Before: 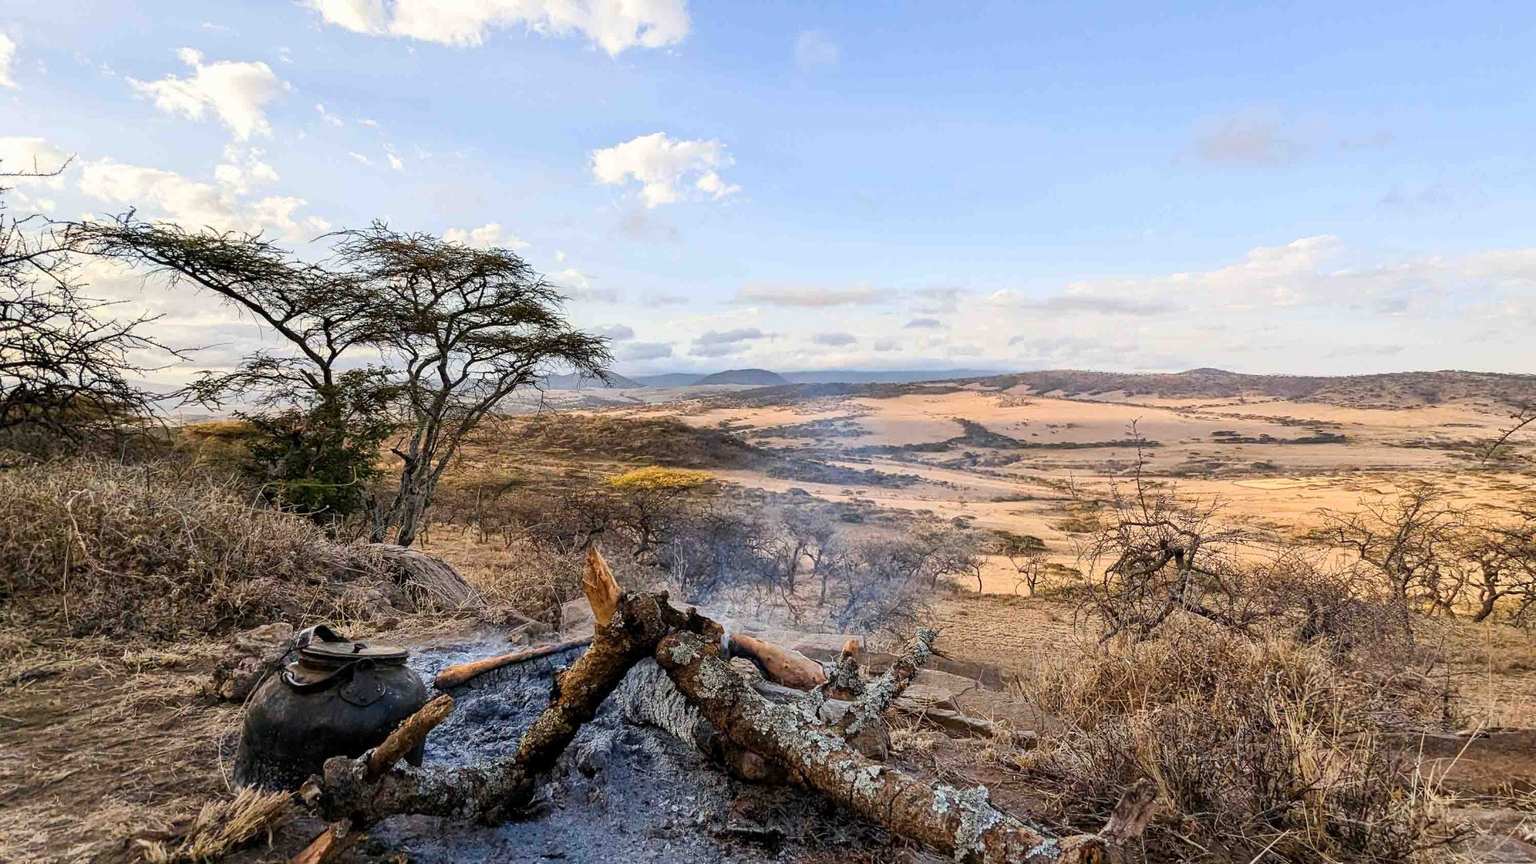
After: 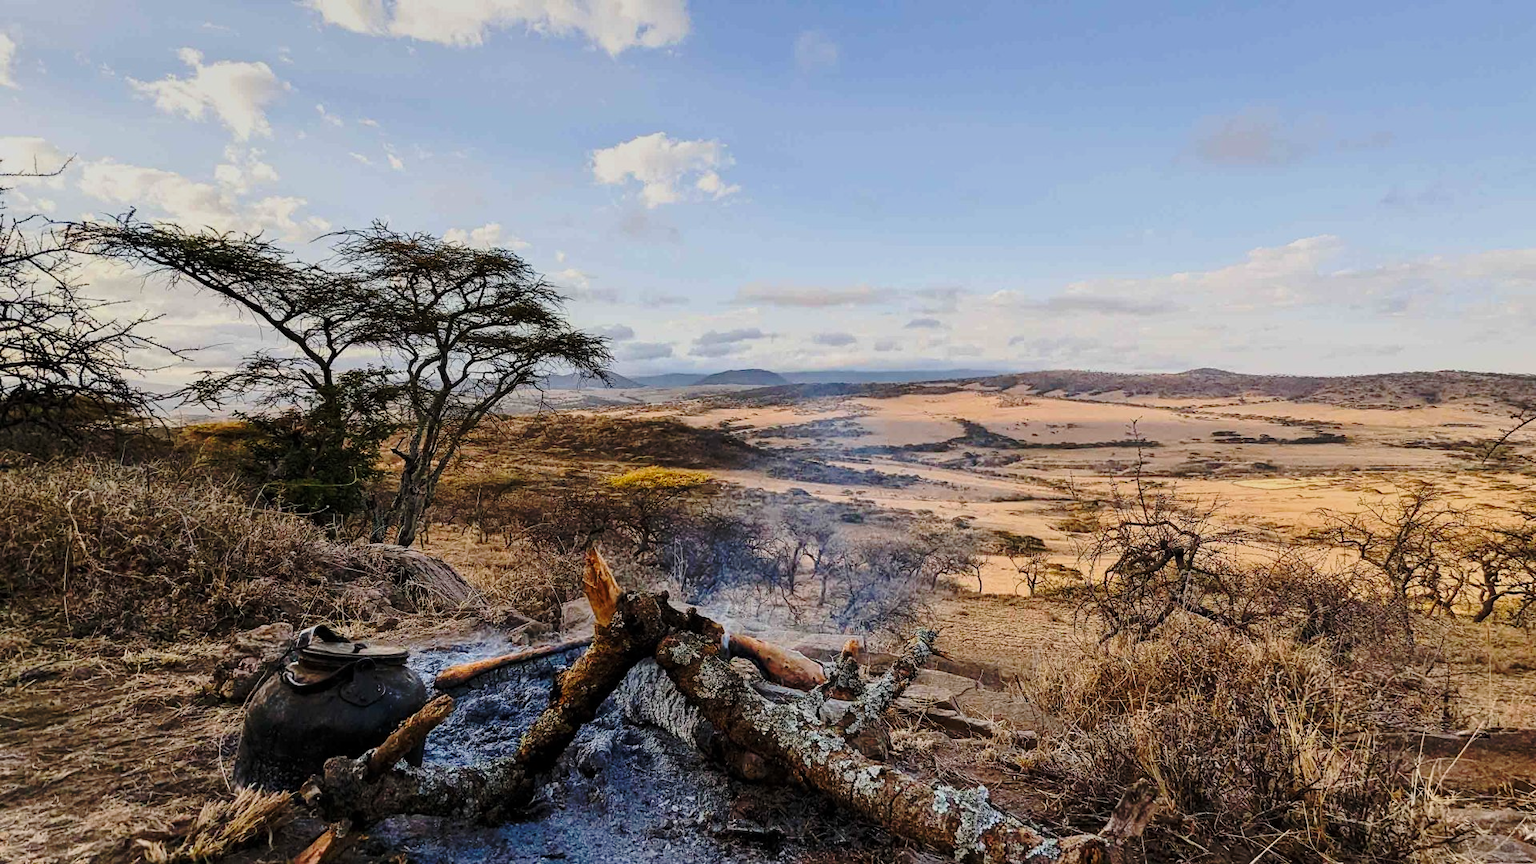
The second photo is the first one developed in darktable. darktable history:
graduated density: rotation -0.352°, offset 57.64
base curve: curves: ch0 [(0, 0) (0.073, 0.04) (0.157, 0.139) (0.492, 0.492) (0.758, 0.758) (1, 1)], preserve colors none
fill light: on, module defaults
